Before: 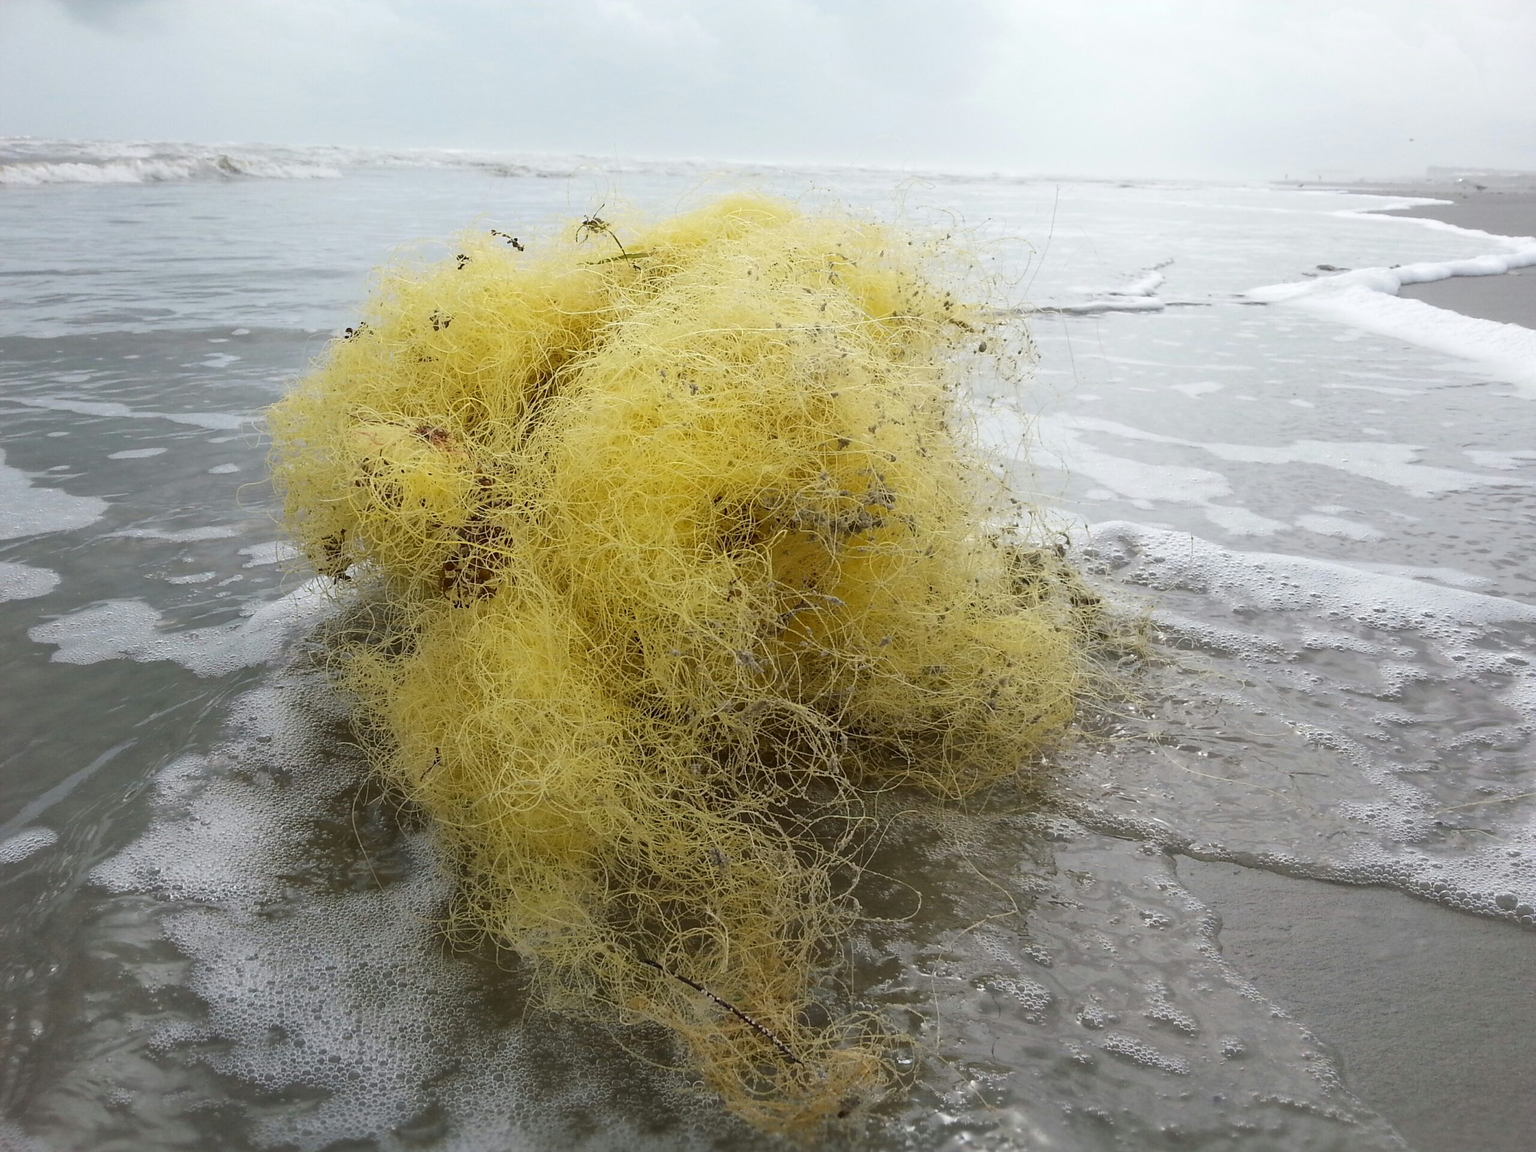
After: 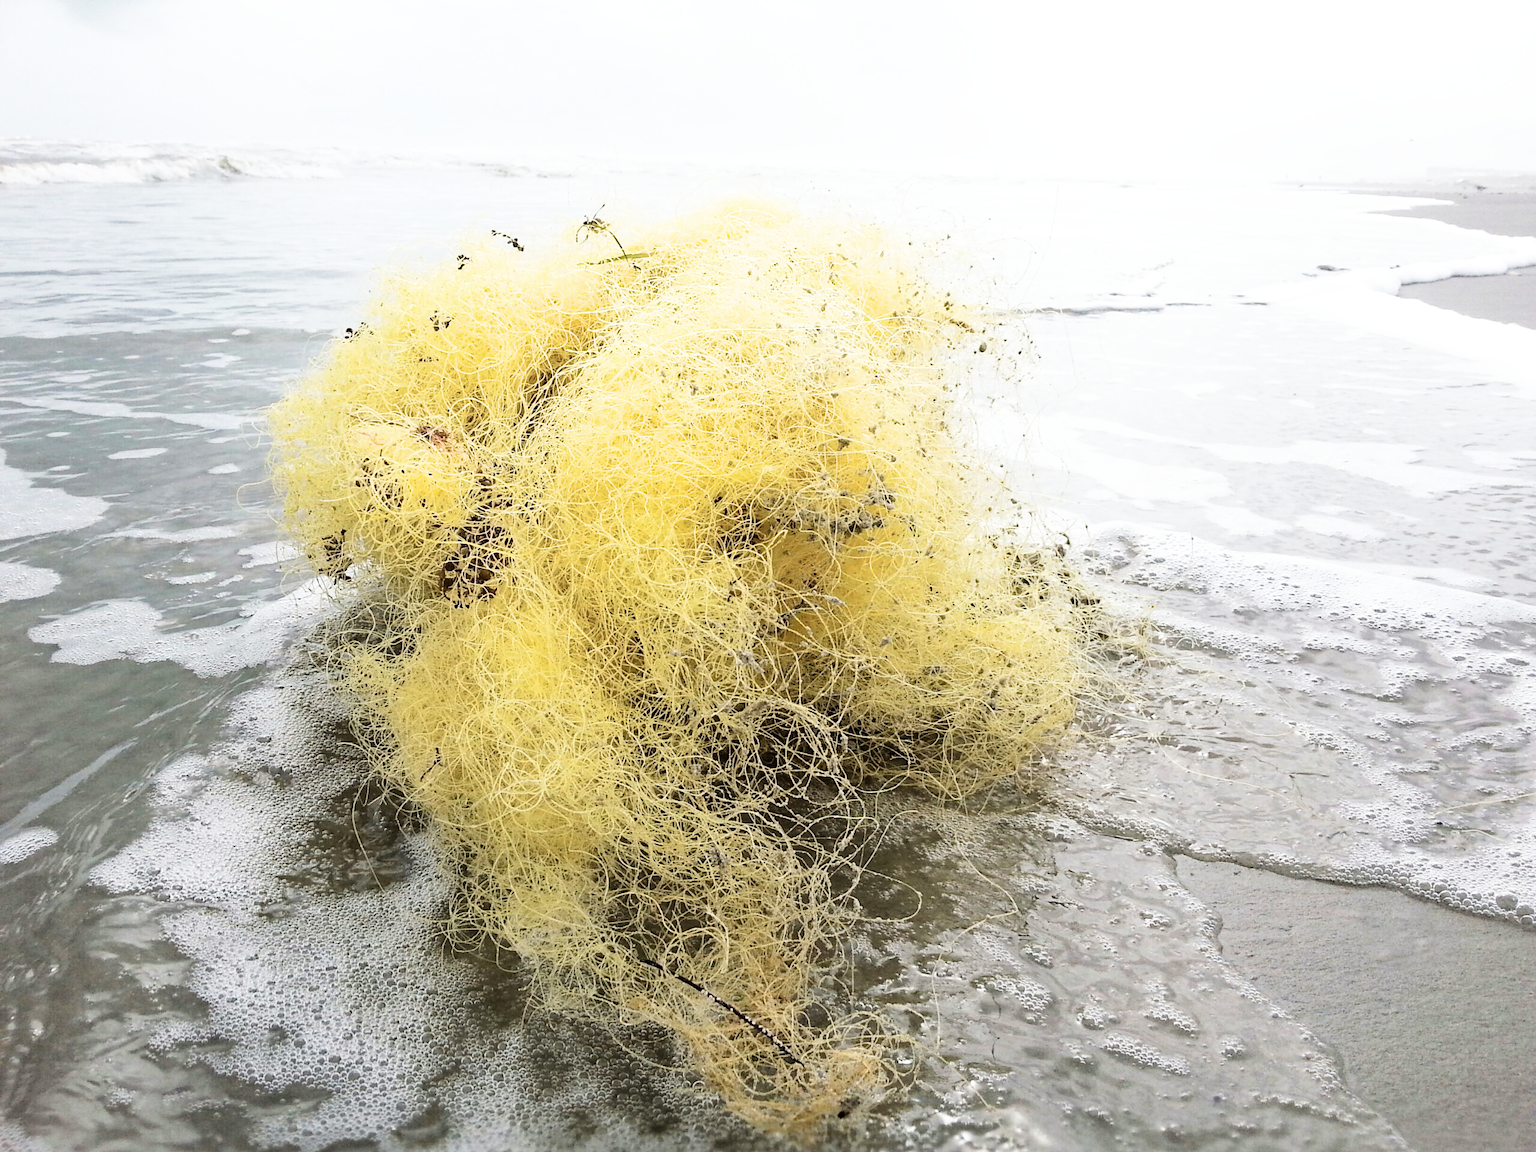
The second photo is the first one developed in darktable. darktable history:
haze removal: strength 0.29, distance 0.25, compatibility mode true, adaptive false
contrast brightness saturation: saturation -0.17
exposure: black level correction 0, exposure 1.2 EV, compensate highlight preservation false
filmic rgb: black relative exposure -5 EV, white relative exposure 3.5 EV, hardness 3.19, contrast 1.4, highlights saturation mix -50%
